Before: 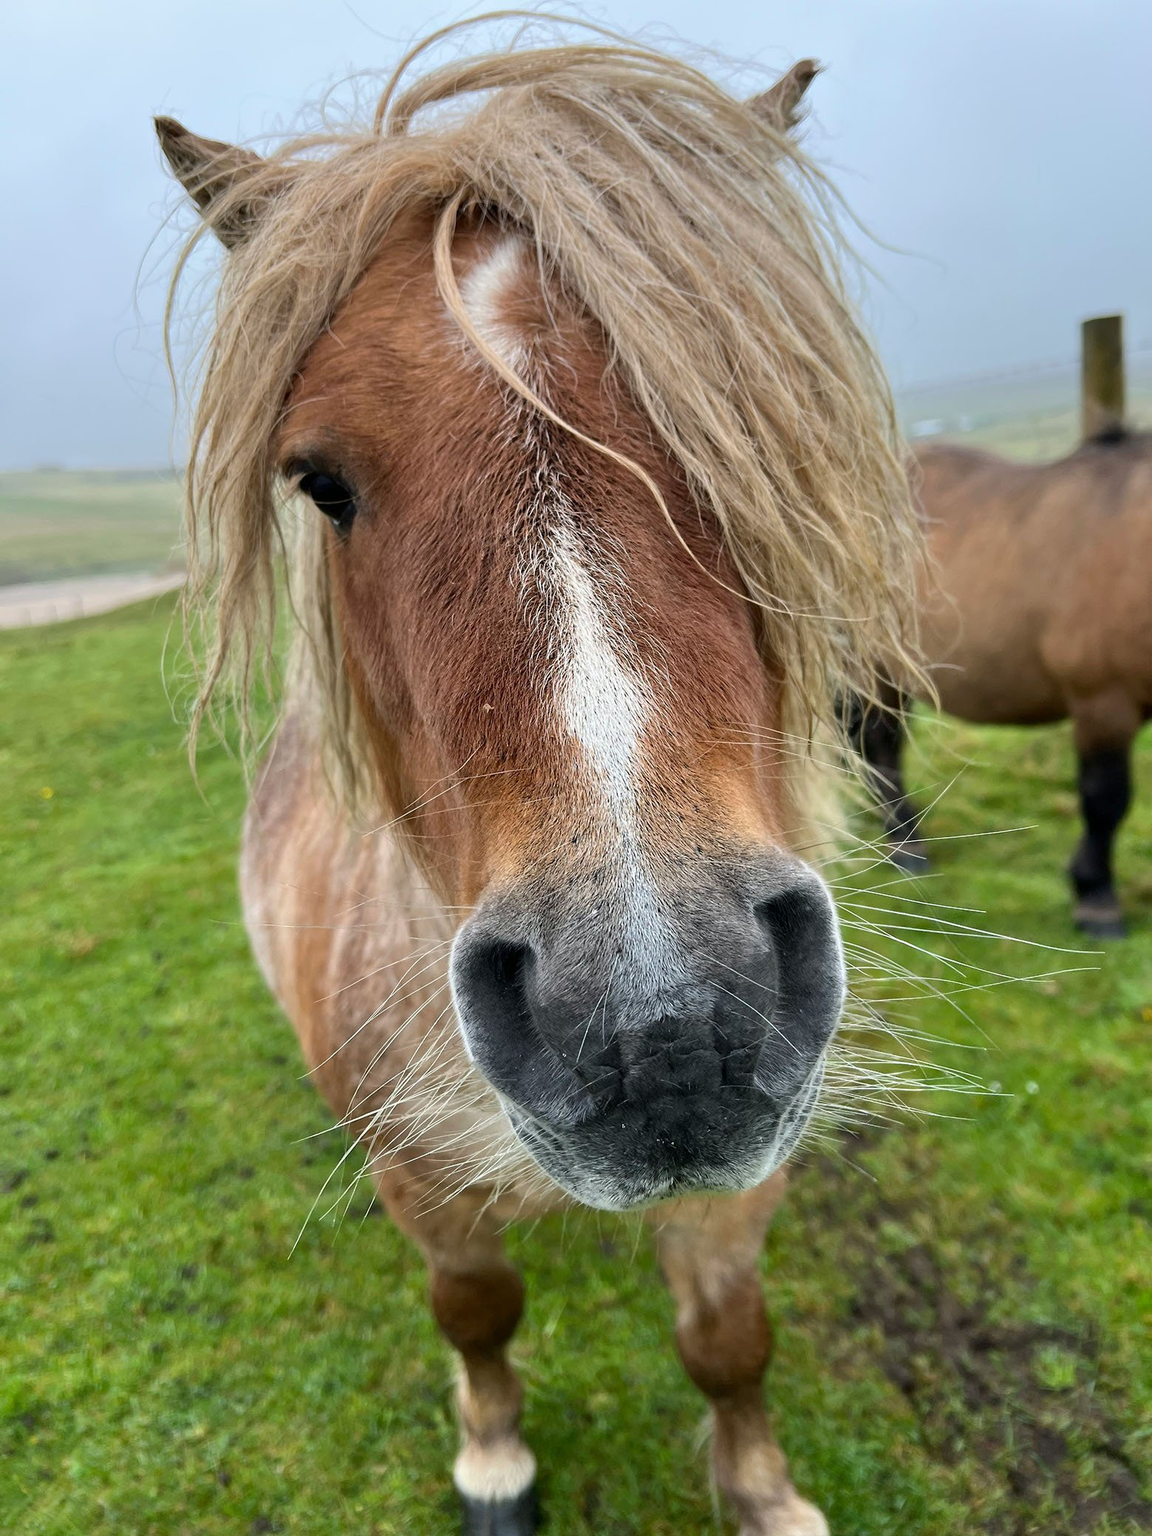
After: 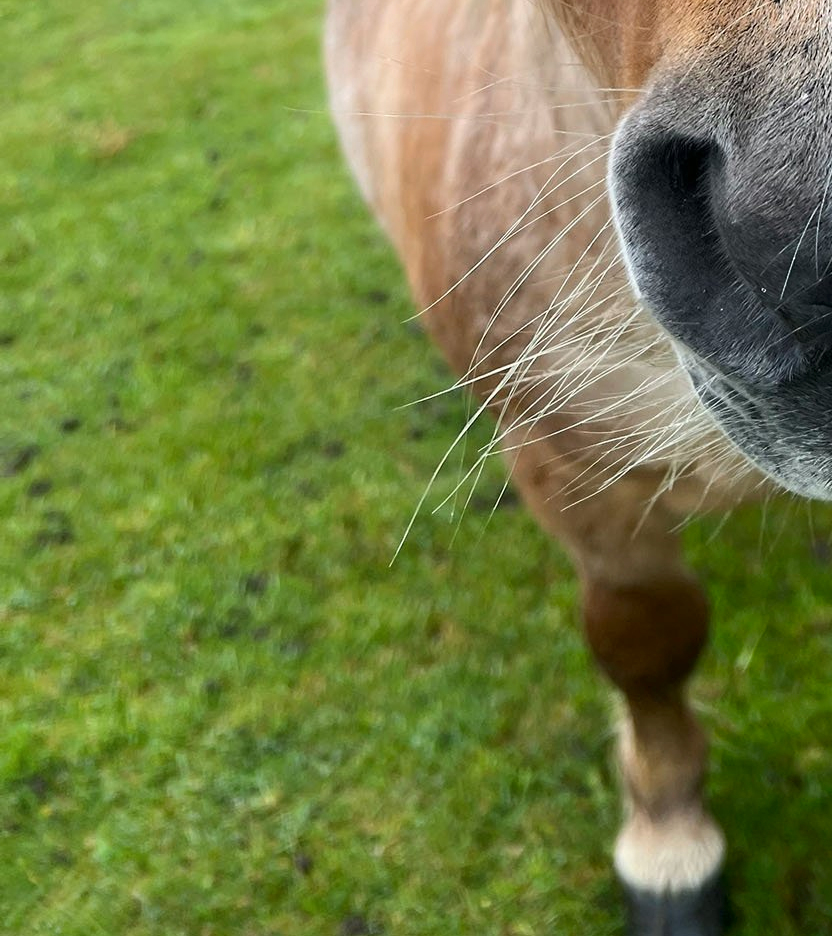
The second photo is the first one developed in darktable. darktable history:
shadows and highlights: shadows -90, highlights 90, soften with gaussian
crop and rotate: top 54.778%, right 46.61%, bottom 0.159%
